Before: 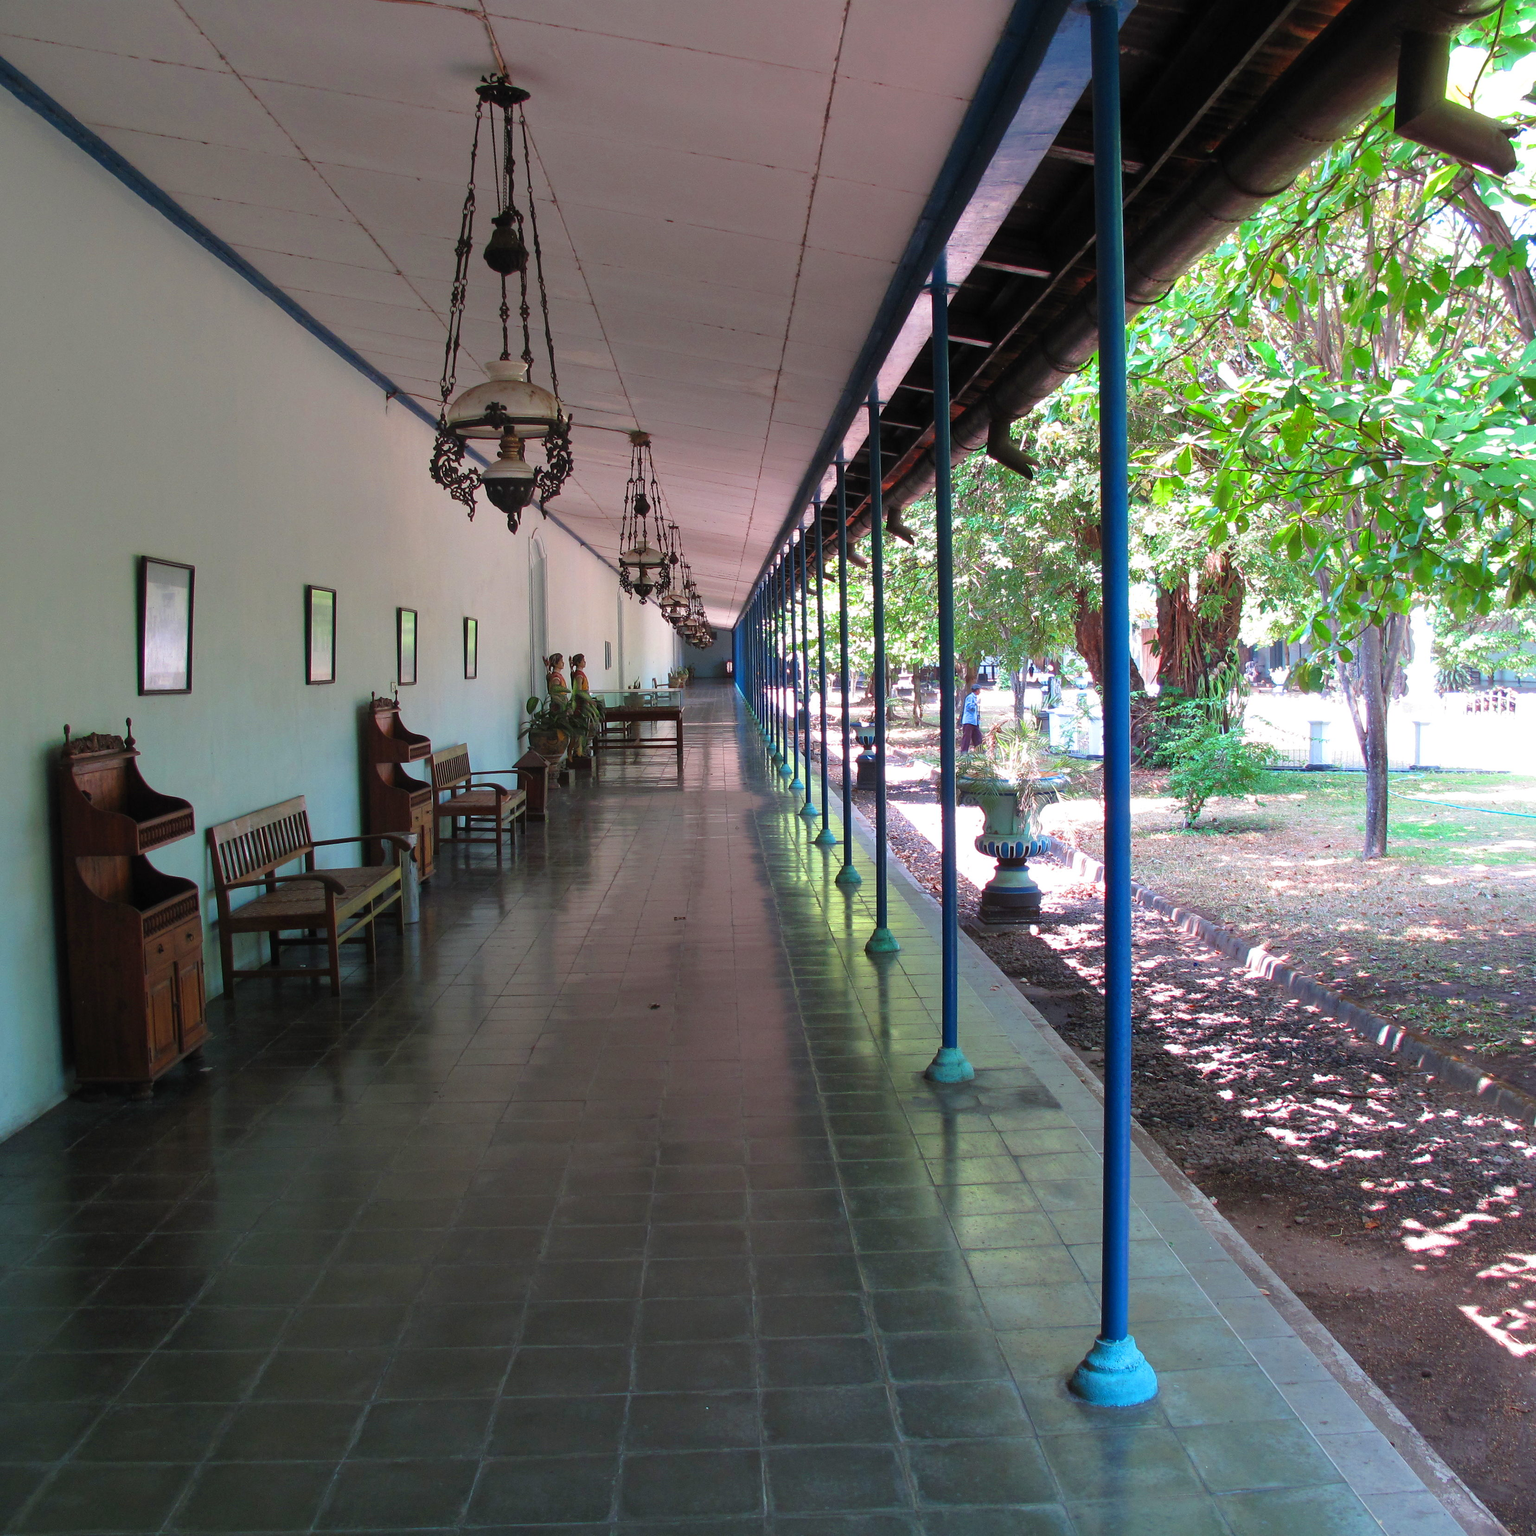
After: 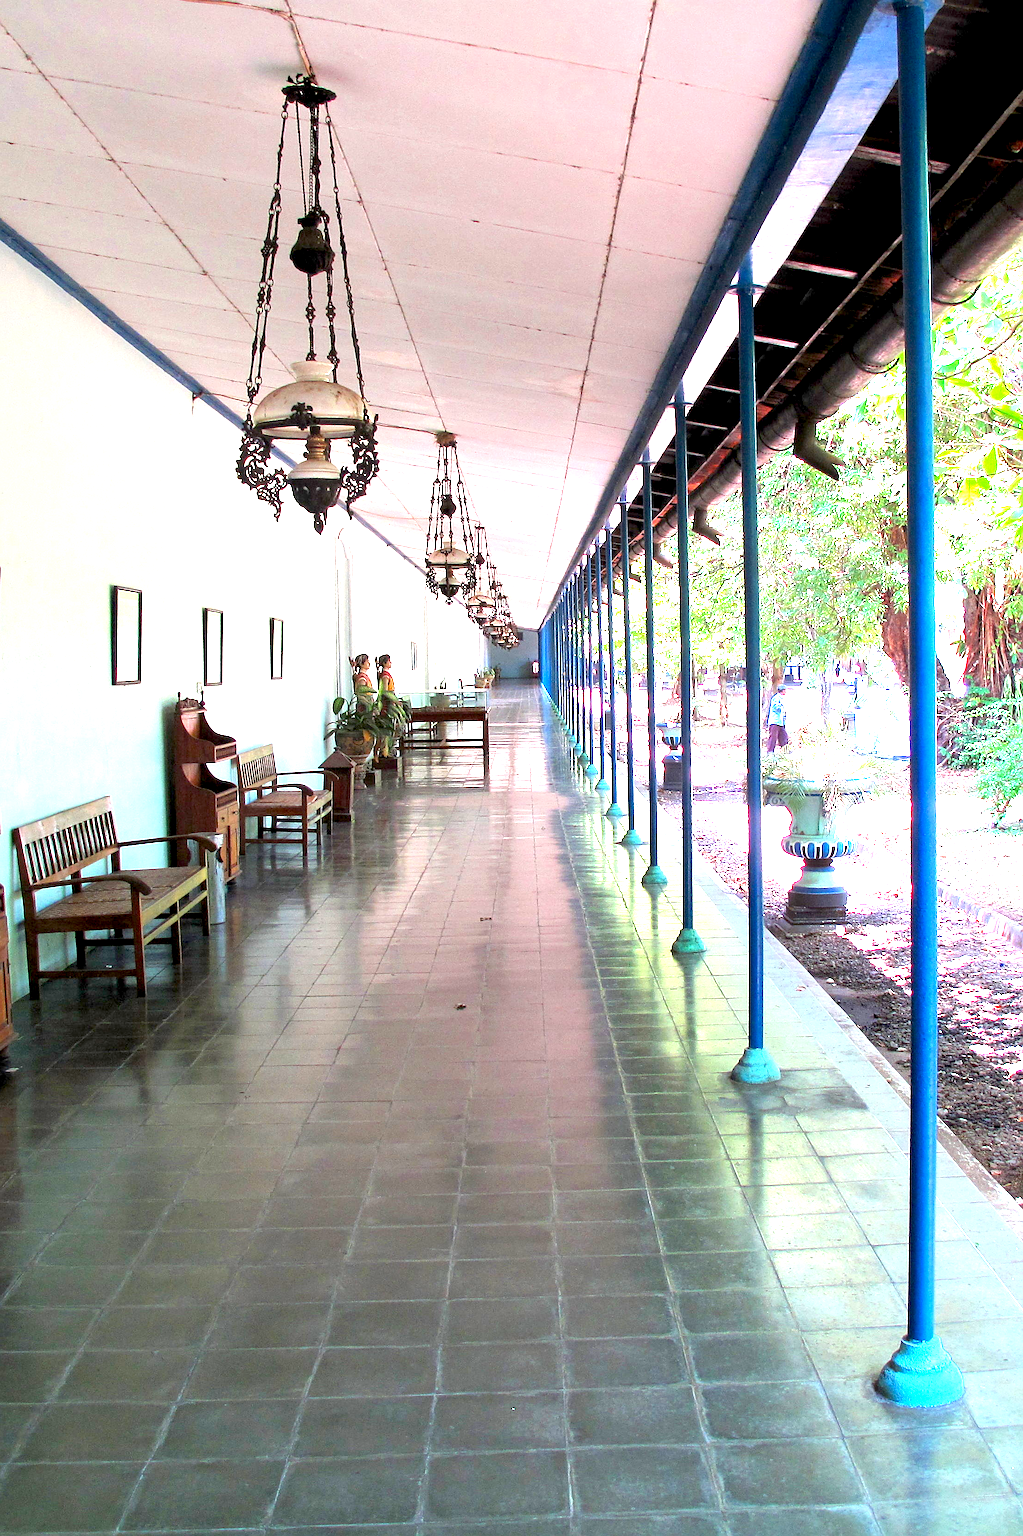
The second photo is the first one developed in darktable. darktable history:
crop and rotate: left 12.673%, right 20.66%
exposure: black level correction 0.005, exposure 2.084 EV, compensate highlight preservation false
sharpen: on, module defaults
